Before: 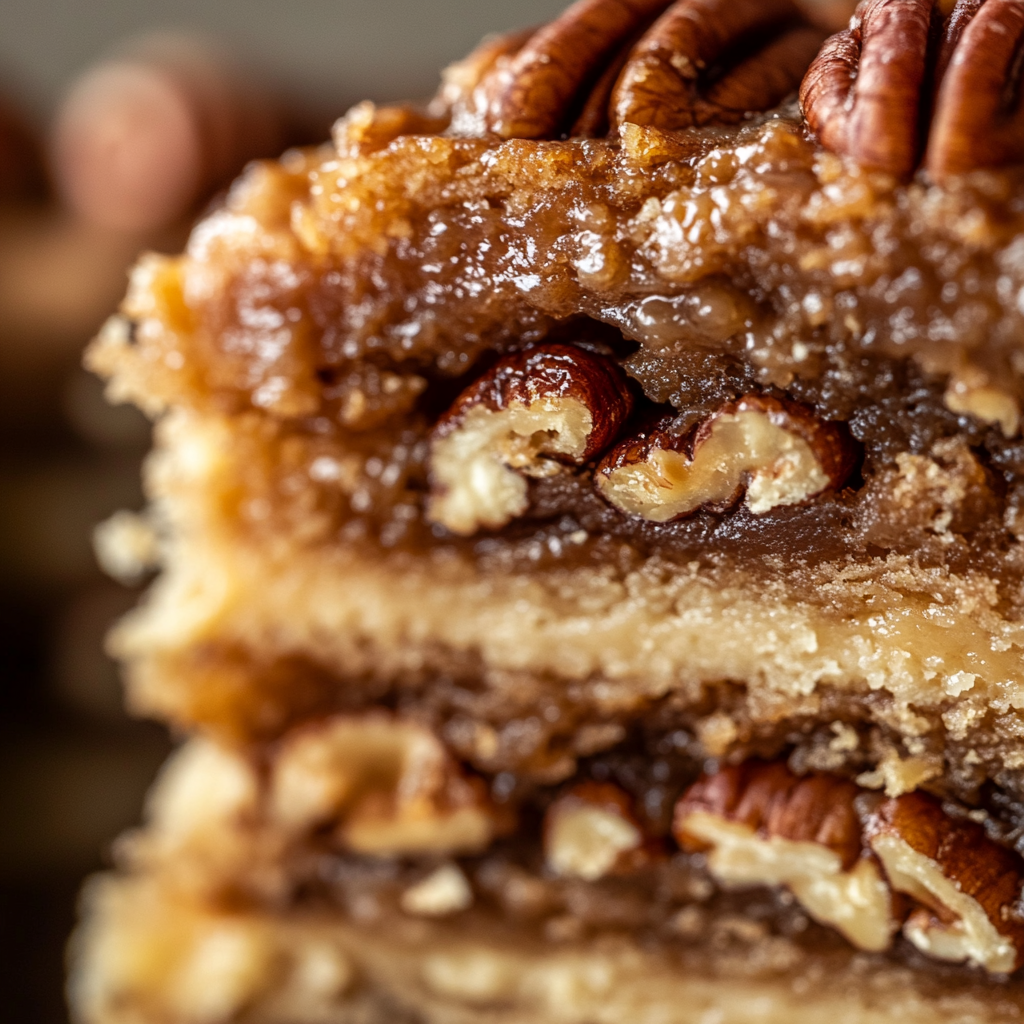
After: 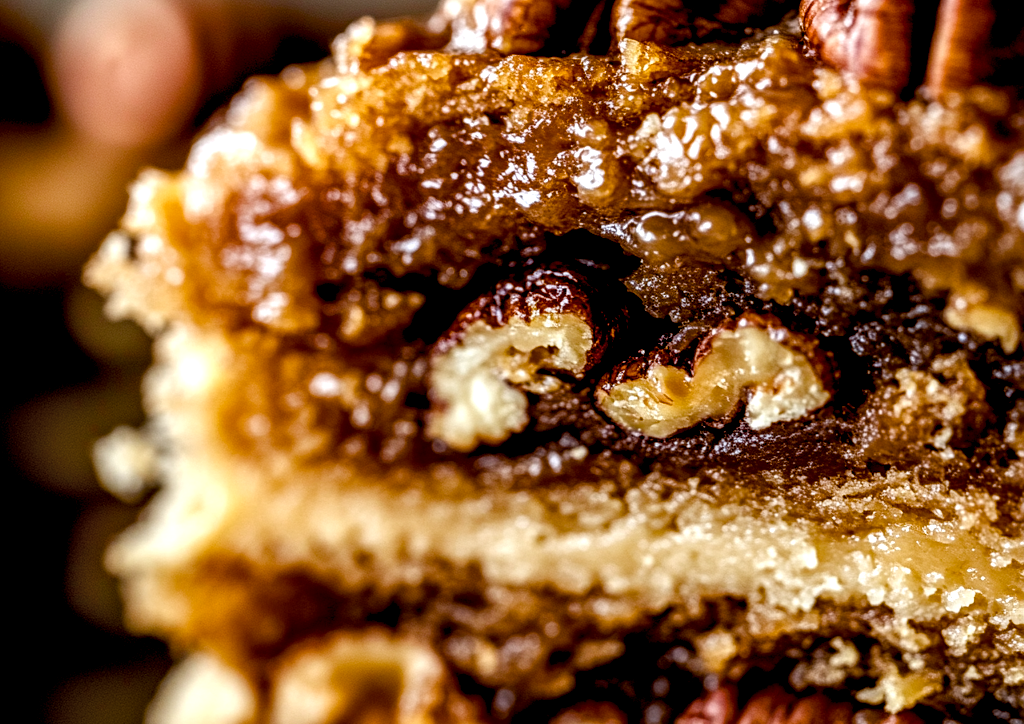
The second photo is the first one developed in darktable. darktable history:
white balance: red 0.974, blue 1.044
local contrast: detail 150%
color balance rgb: shadows lift › luminance -9.41%, highlights gain › luminance 17.6%, global offset › luminance -1.45%, perceptual saturation grading › highlights -17.77%, perceptual saturation grading › mid-tones 33.1%, perceptual saturation grading › shadows 50.52%, global vibrance 24.22%
crop and rotate: top 8.293%, bottom 20.996%
